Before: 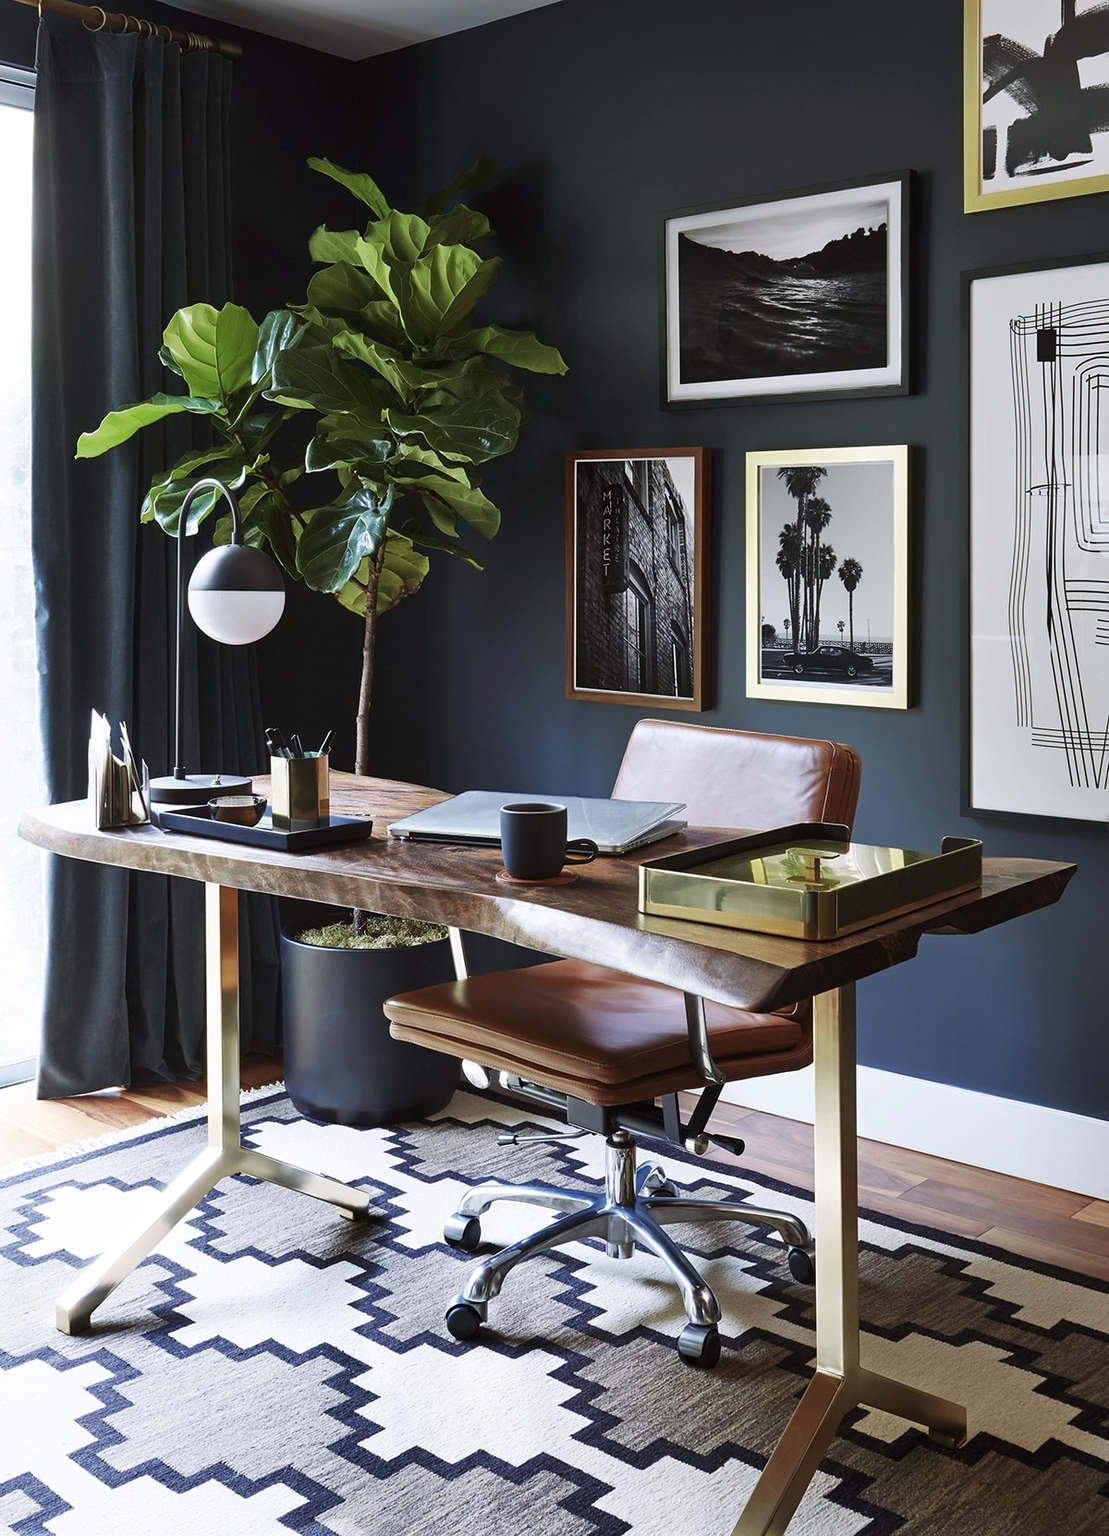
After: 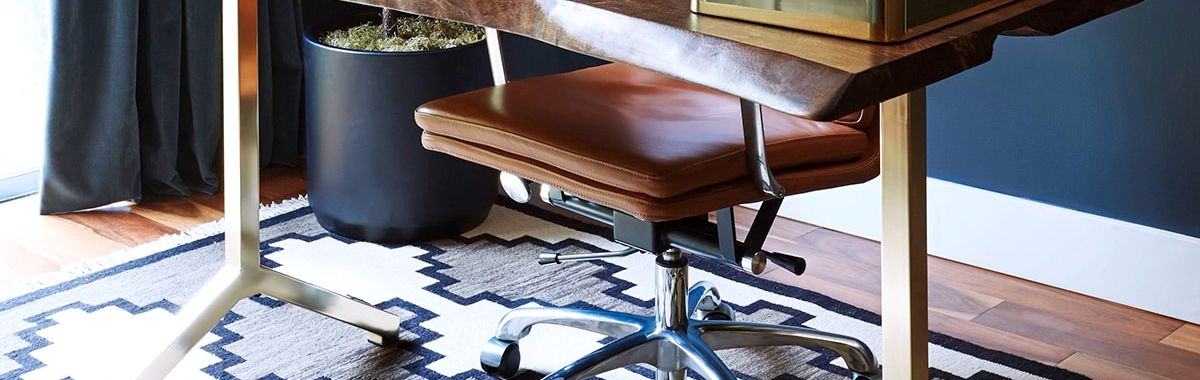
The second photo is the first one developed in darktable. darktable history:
color calibration: output R [1.063, -0.012, -0.003, 0], output G [0, 1.022, 0.021, 0], output B [-0.079, 0.047, 1, 0], illuminant as shot in camera, x 0.358, y 0.373, temperature 4628.91 K
levels: mode automatic
crop and rotate: top 58.707%, bottom 18.378%
